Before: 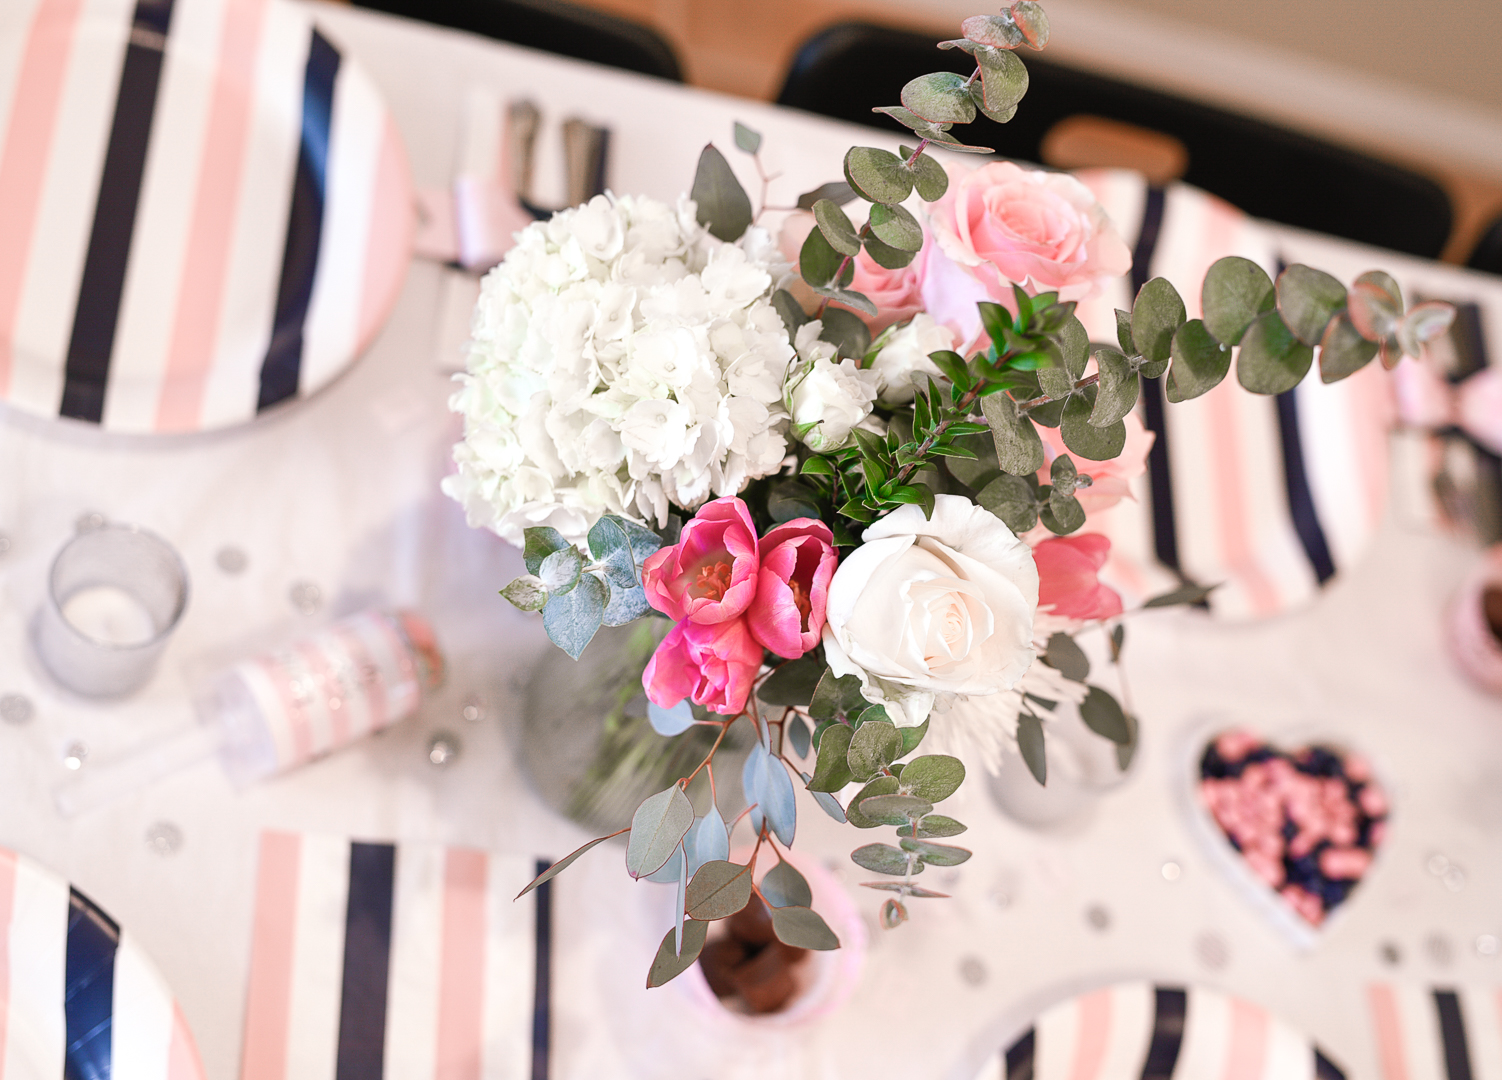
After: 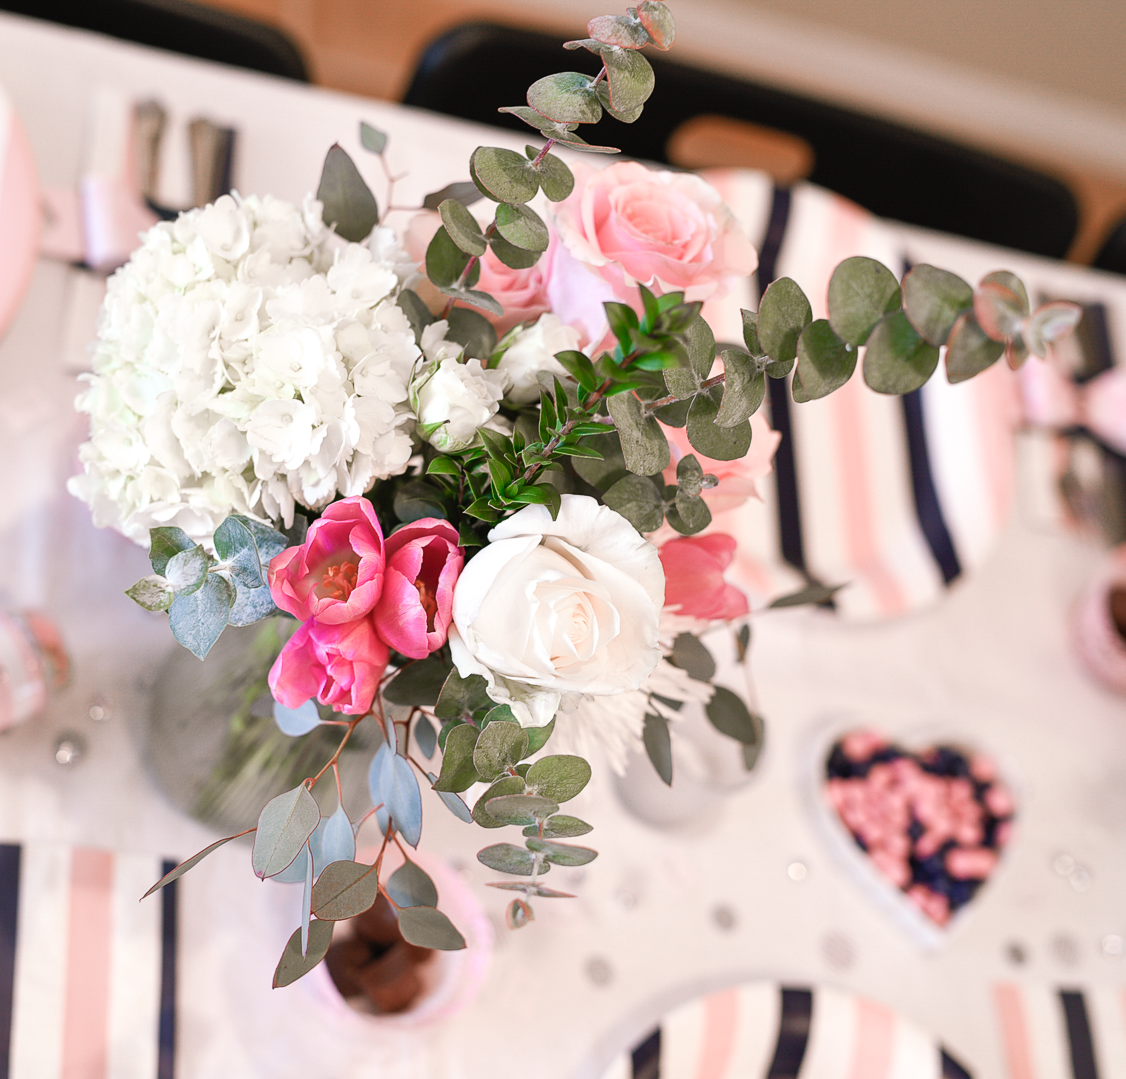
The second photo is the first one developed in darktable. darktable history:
crop and rotate: left 24.986%
